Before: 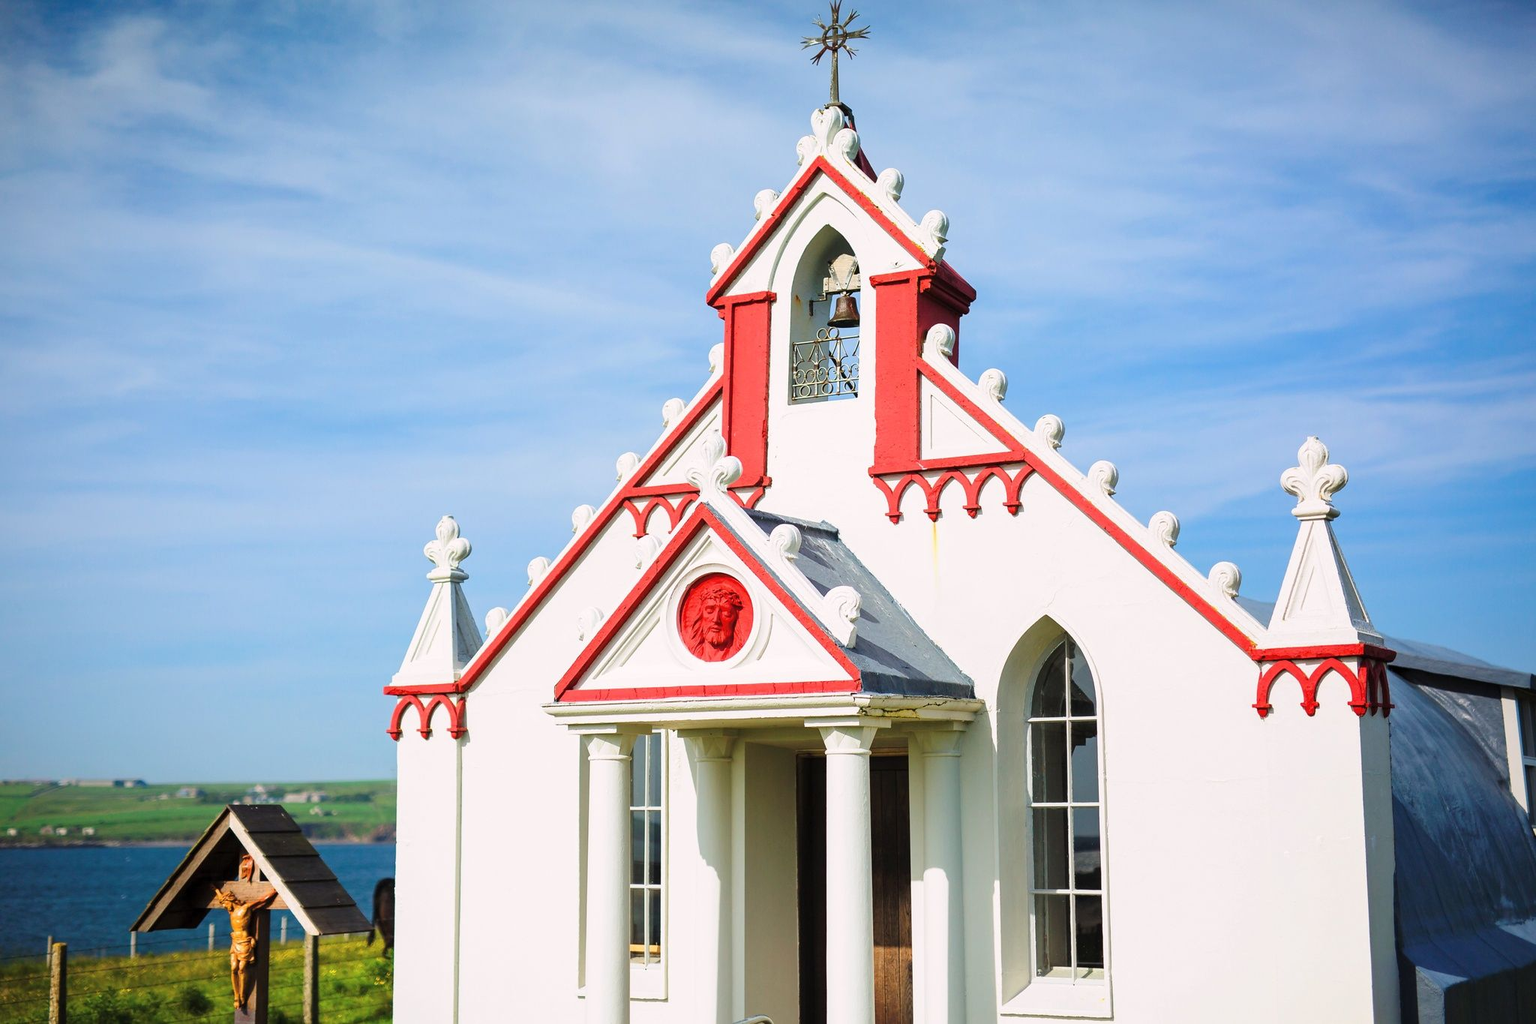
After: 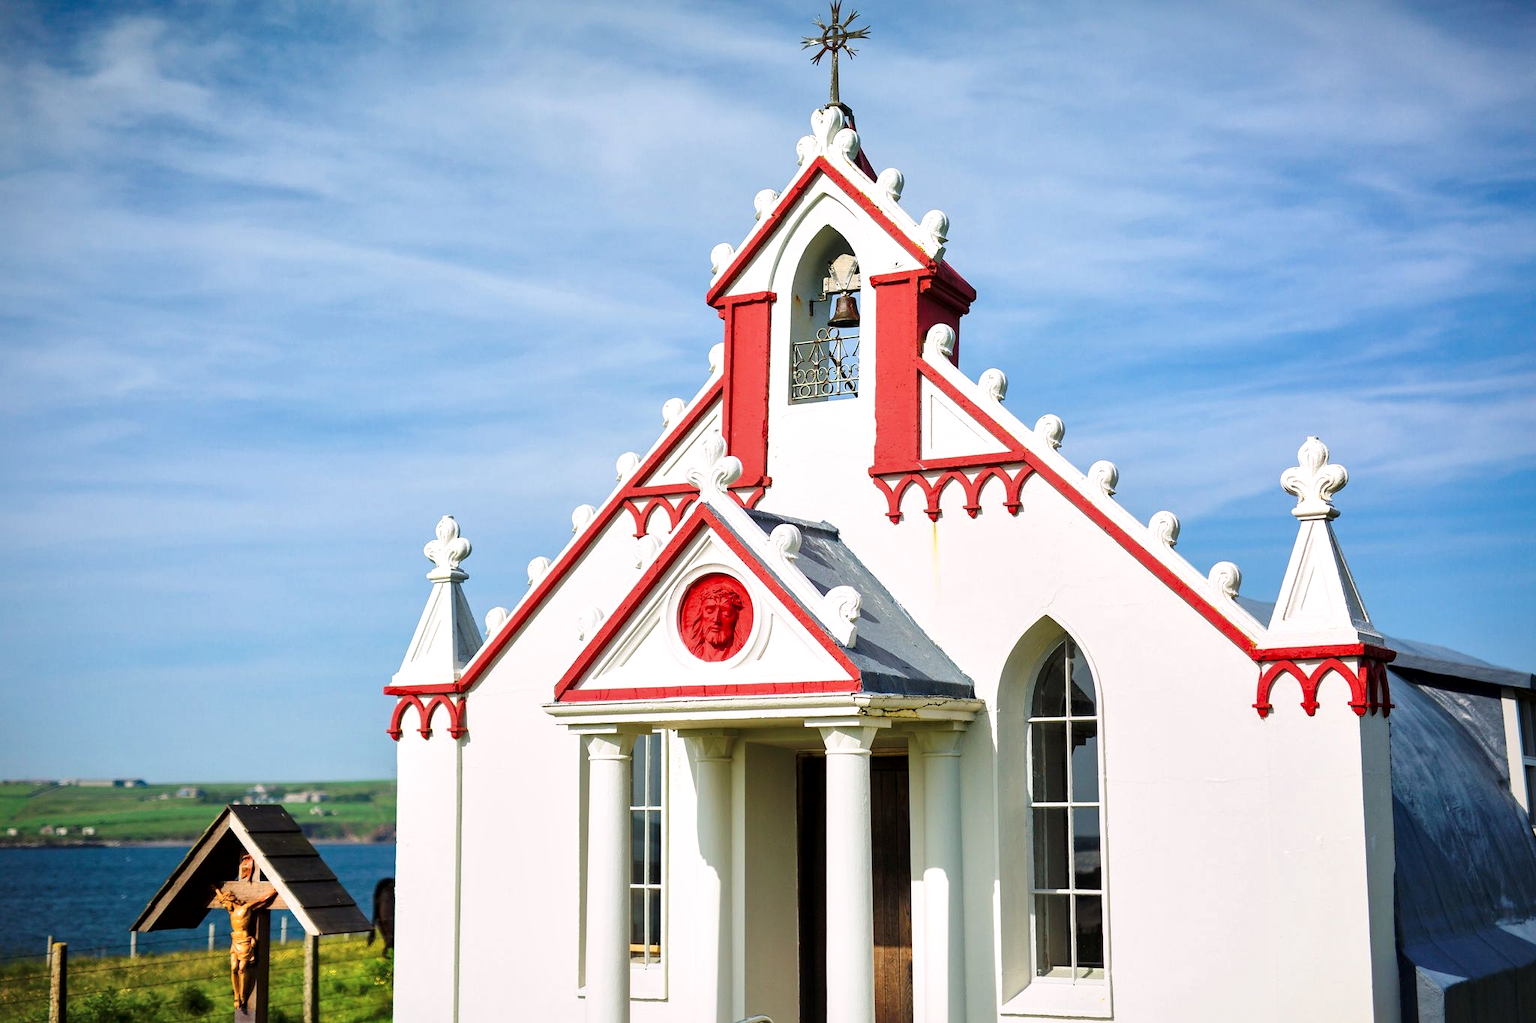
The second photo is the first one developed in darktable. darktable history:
local contrast: mode bilateral grid, contrast 24, coarseness 60, detail 151%, midtone range 0.2
